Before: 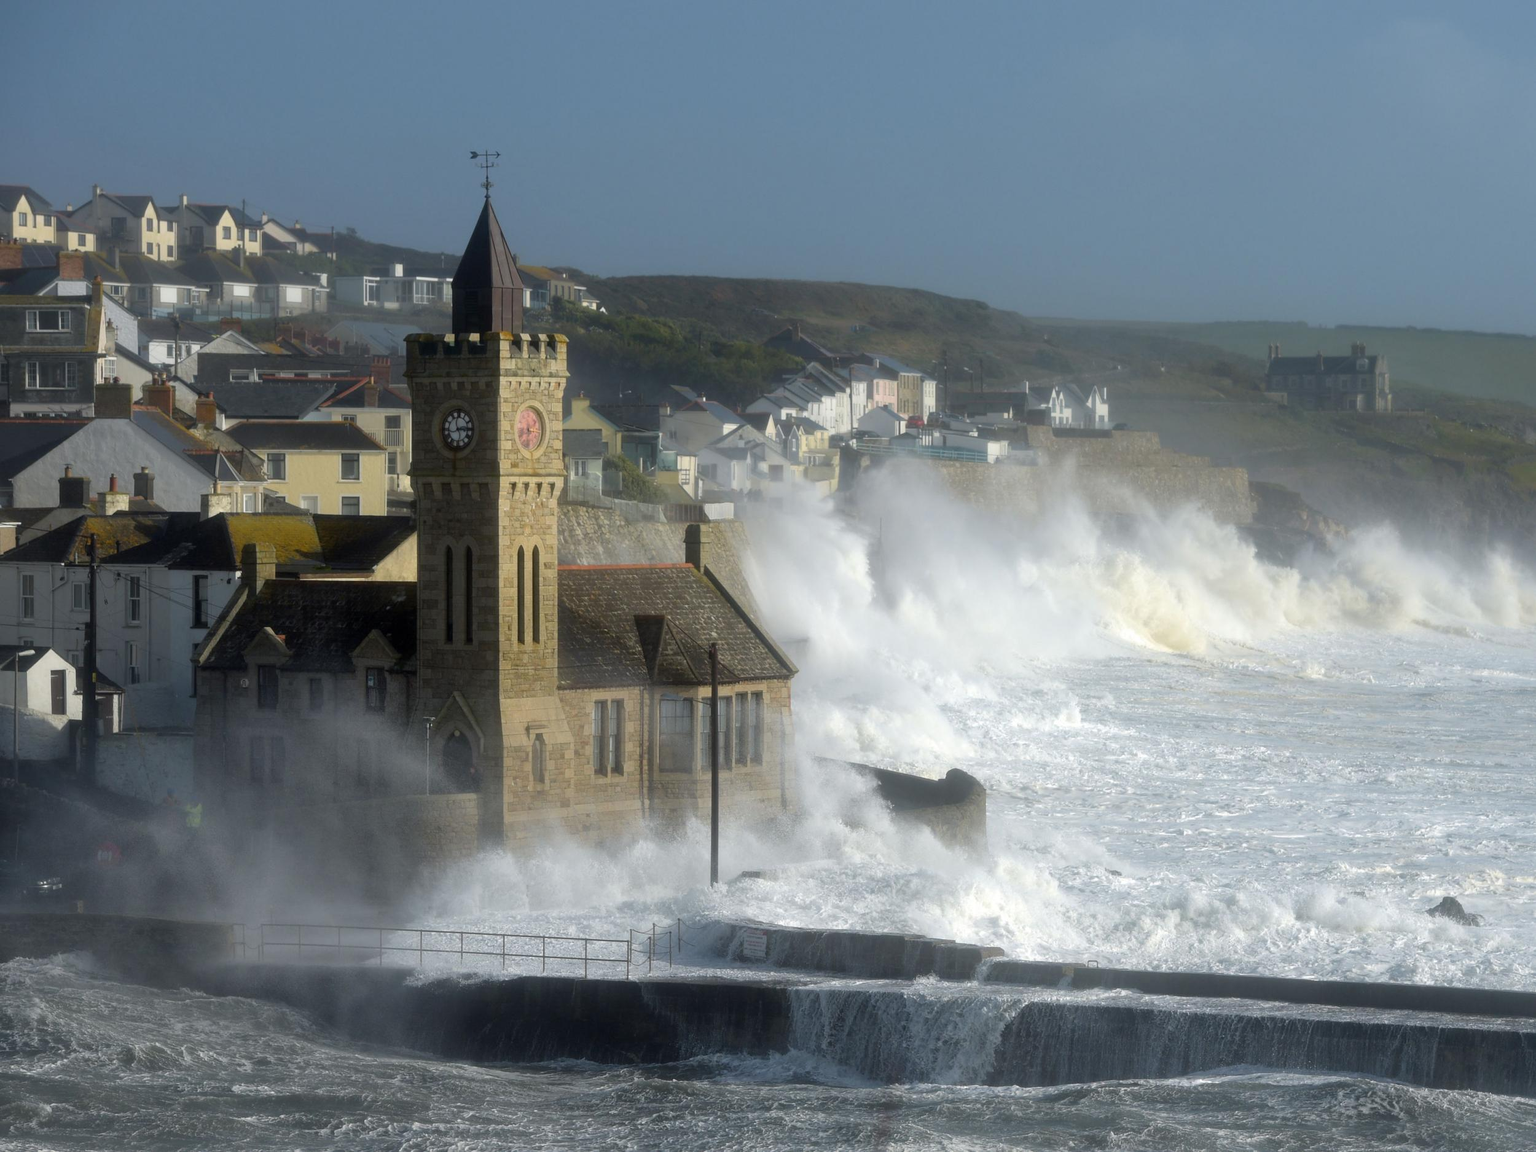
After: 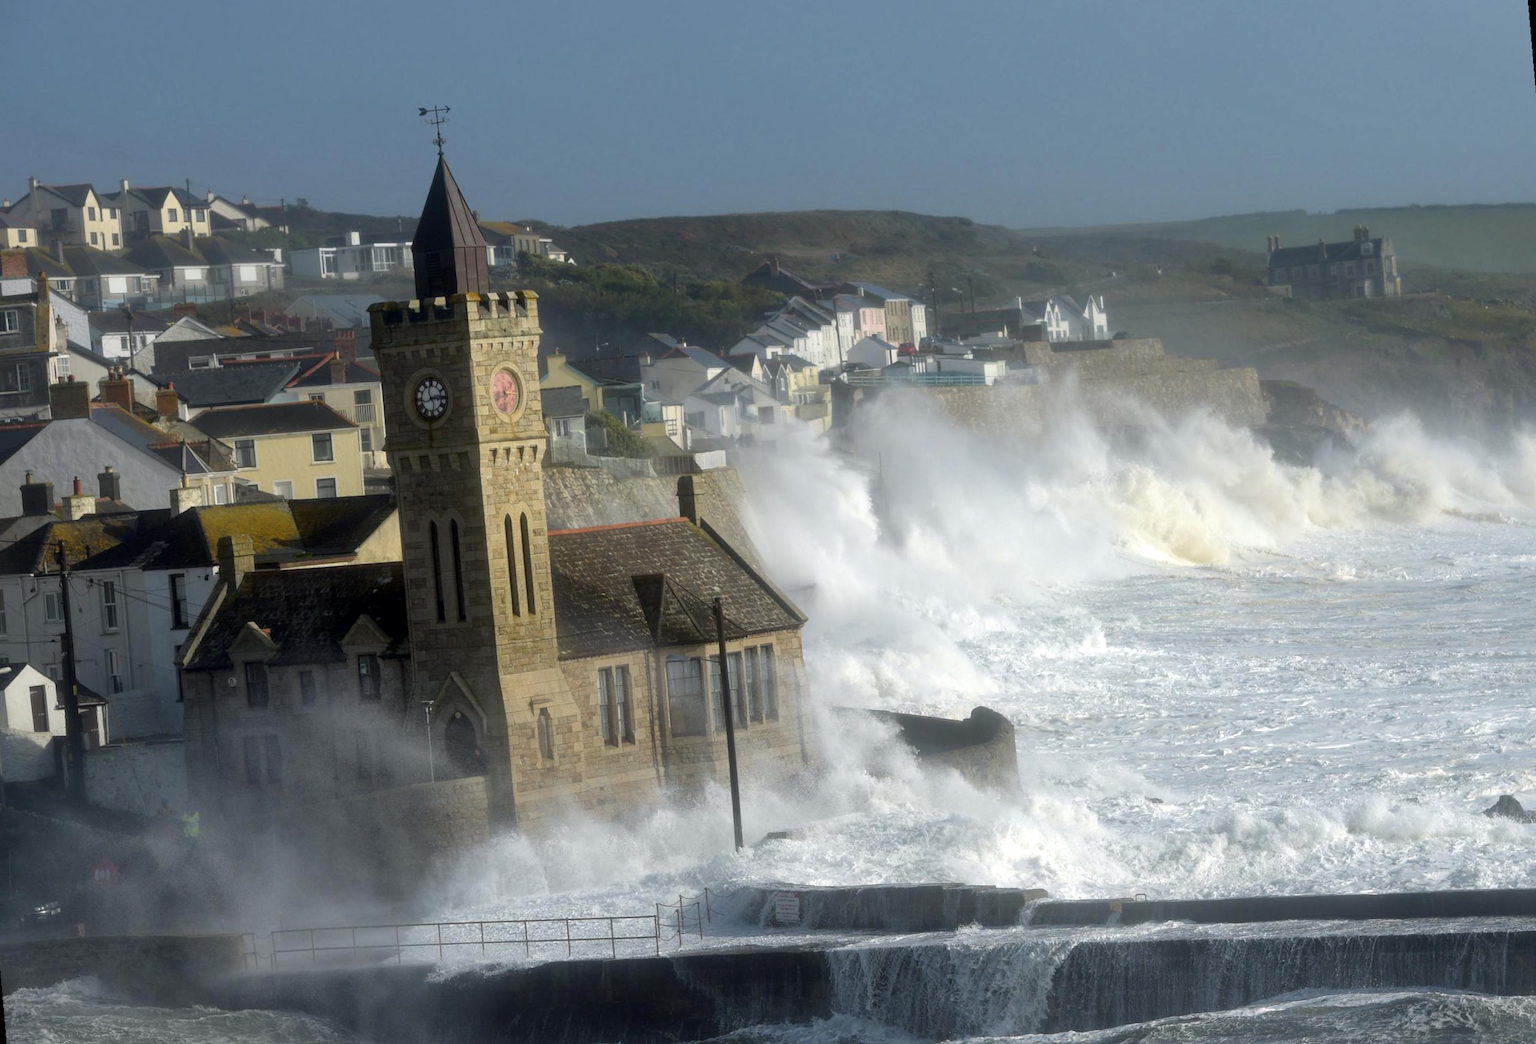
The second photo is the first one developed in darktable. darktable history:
contrast brightness saturation: contrast 0.05
rotate and perspective: rotation -5°, crop left 0.05, crop right 0.952, crop top 0.11, crop bottom 0.89
local contrast: mode bilateral grid, contrast 20, coarseness 50, detail 120%, midtone range 0.2
